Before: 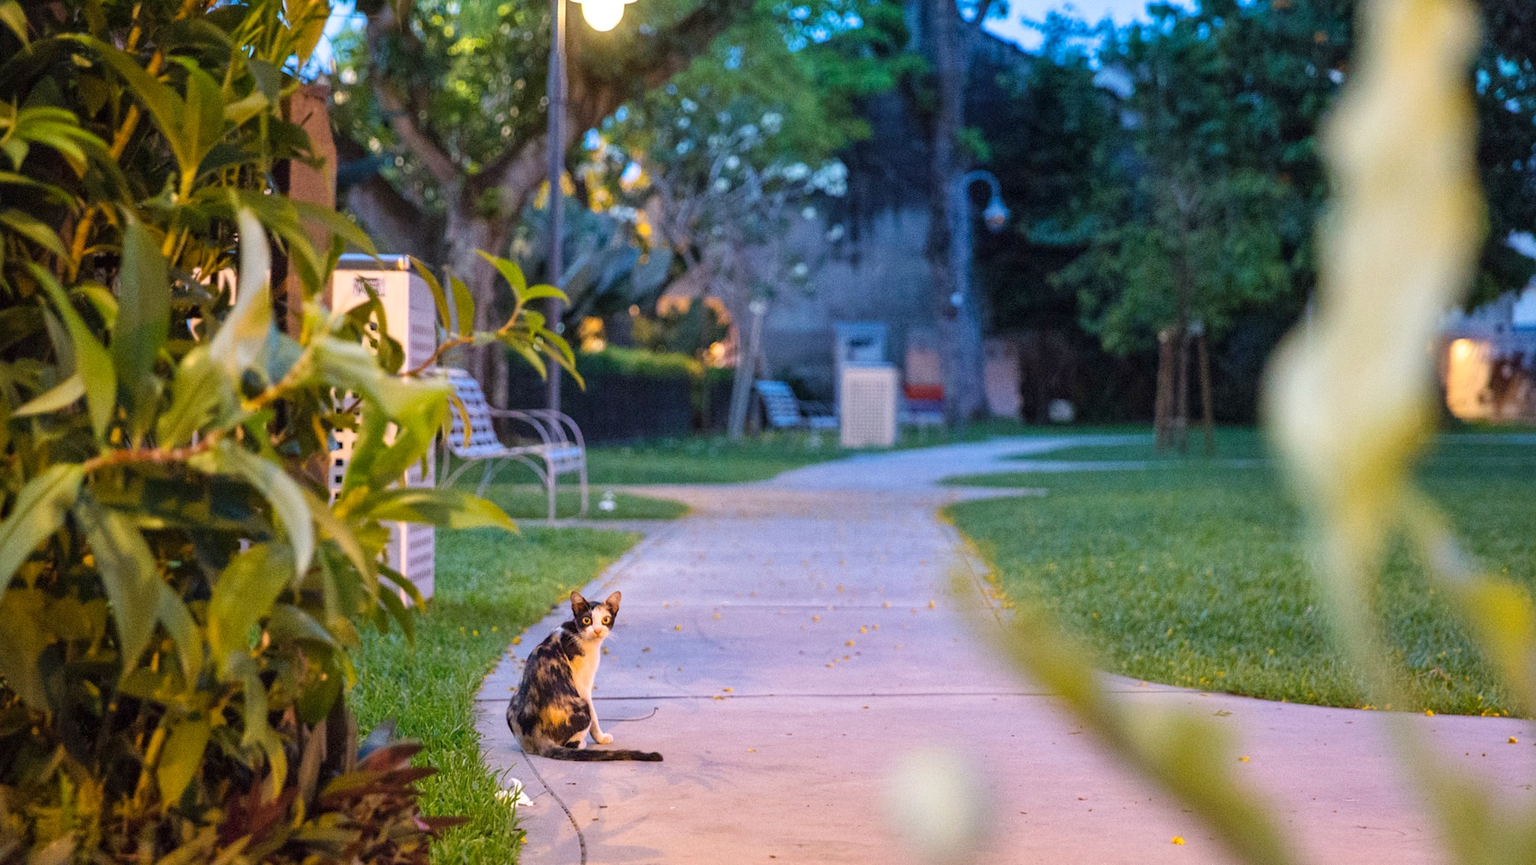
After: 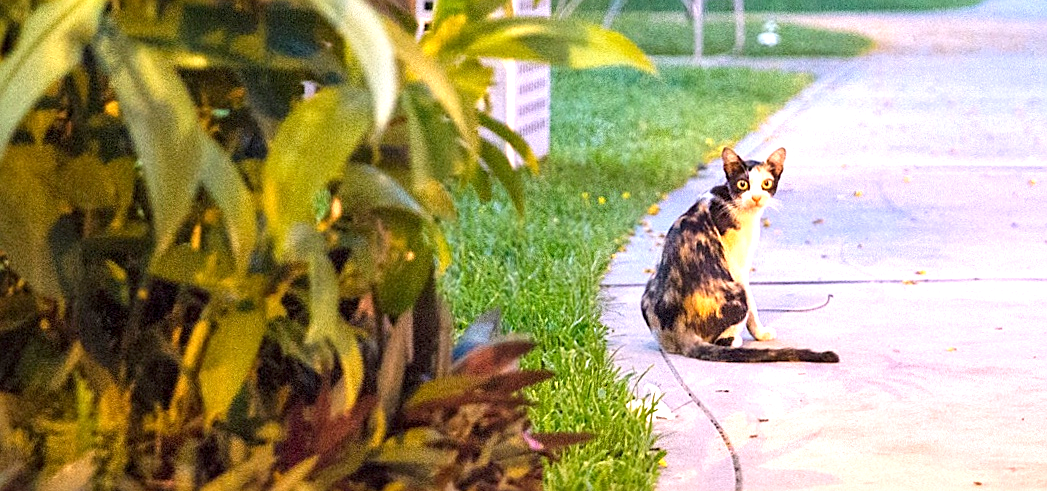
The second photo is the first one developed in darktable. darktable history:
sharpen: on, module defaults
exposure: black level correction 0.001, exposure 1.052 EV, compensate highlight preservation false
crop and rotate: top 54.919%, right 46.097%, bottom 0.215%
